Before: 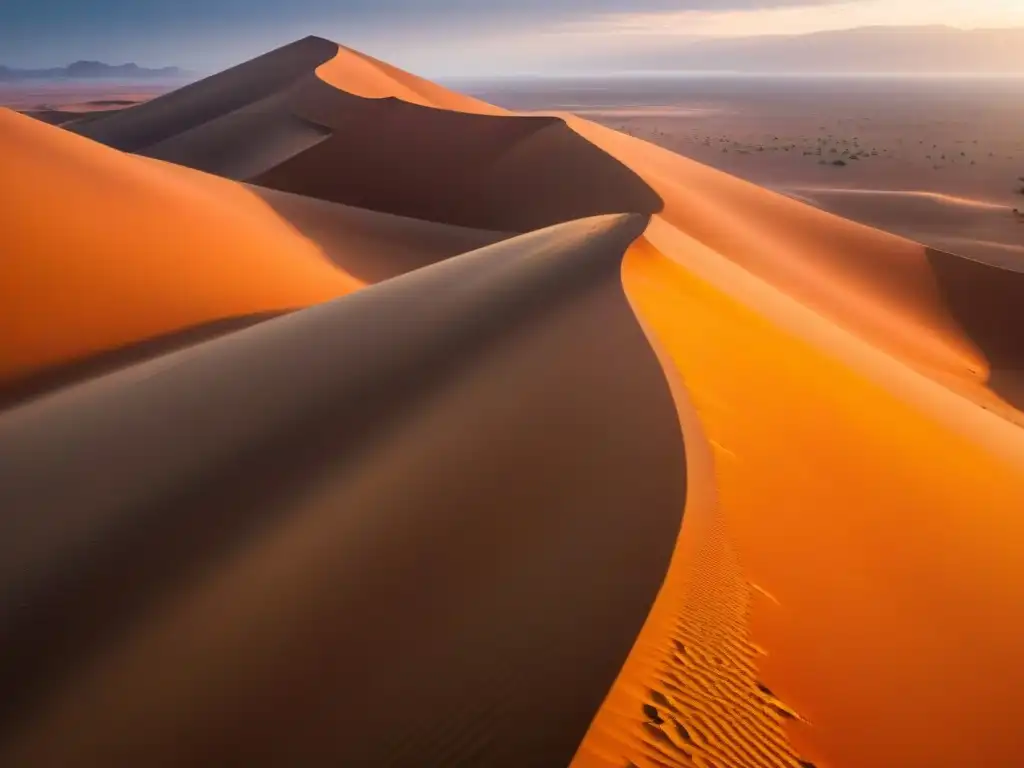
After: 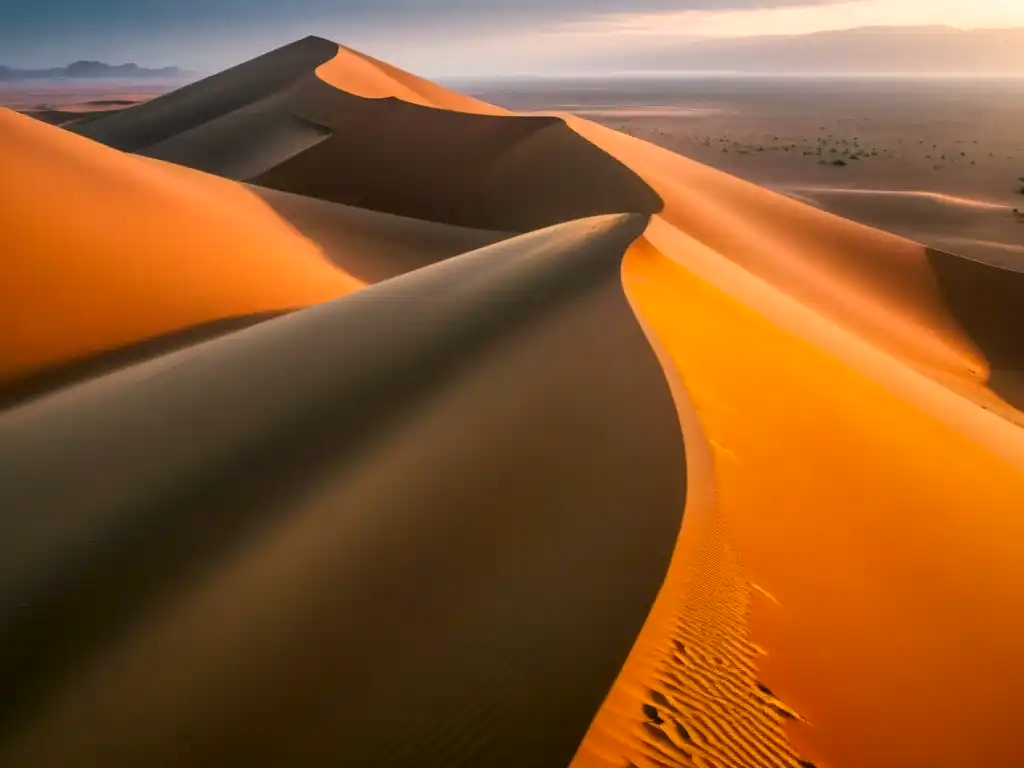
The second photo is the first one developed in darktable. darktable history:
local contrast: detail 130%
color correction: highlights a* 4.02, highlights b* 4.98, shadows a* -7.55, shadows b* 4.98
